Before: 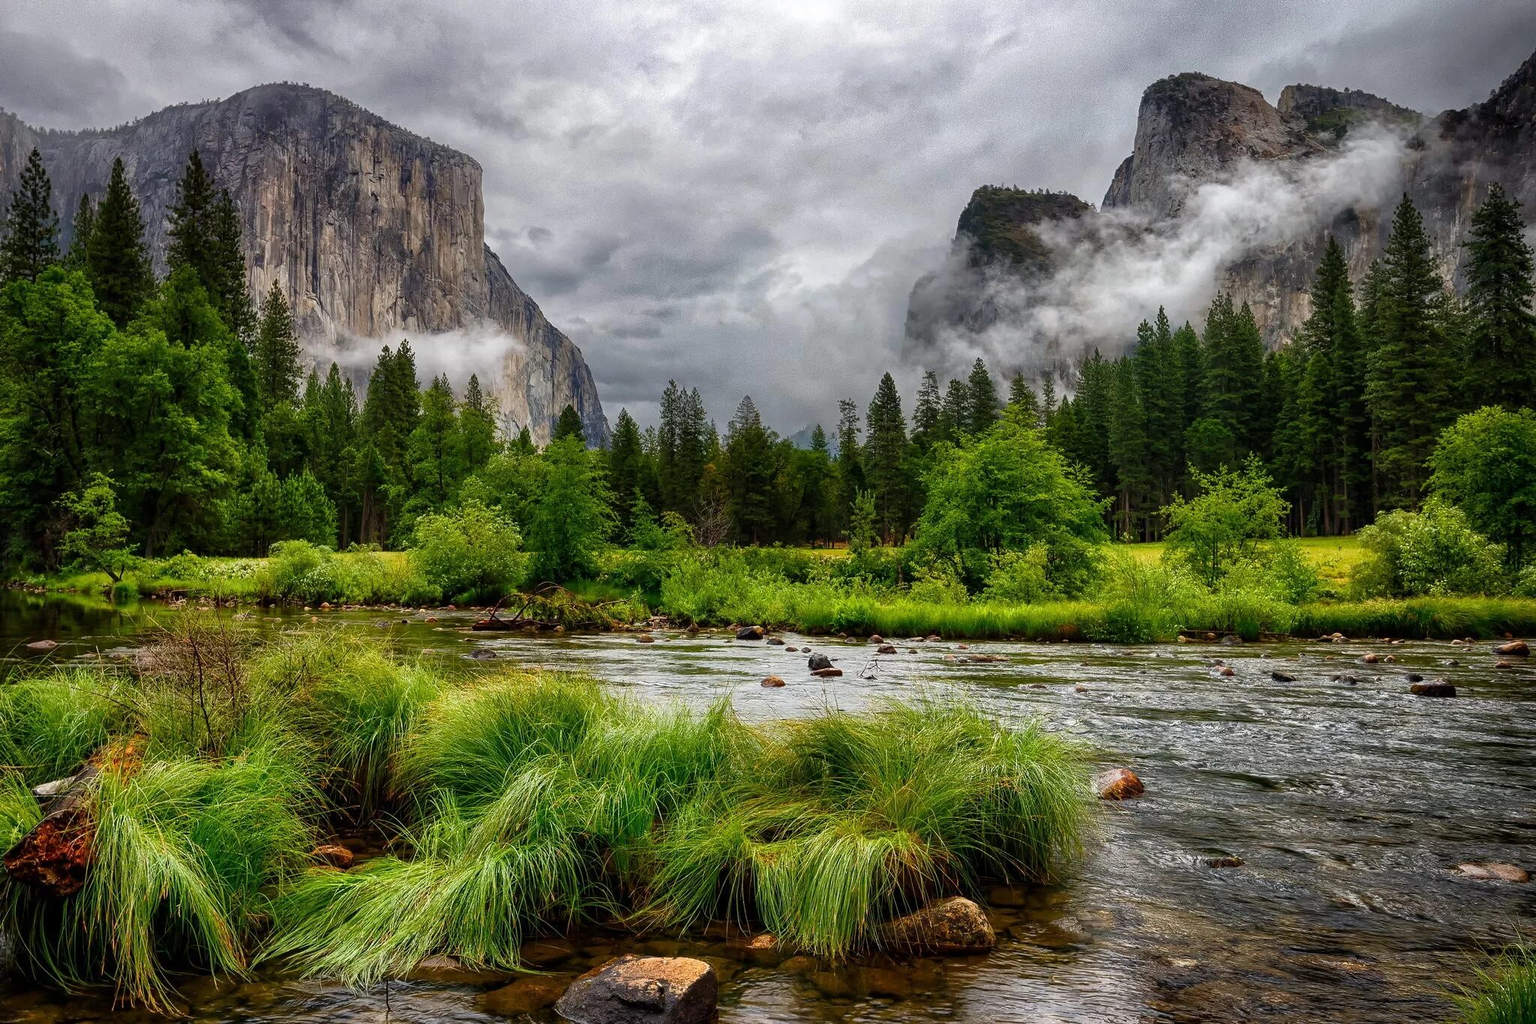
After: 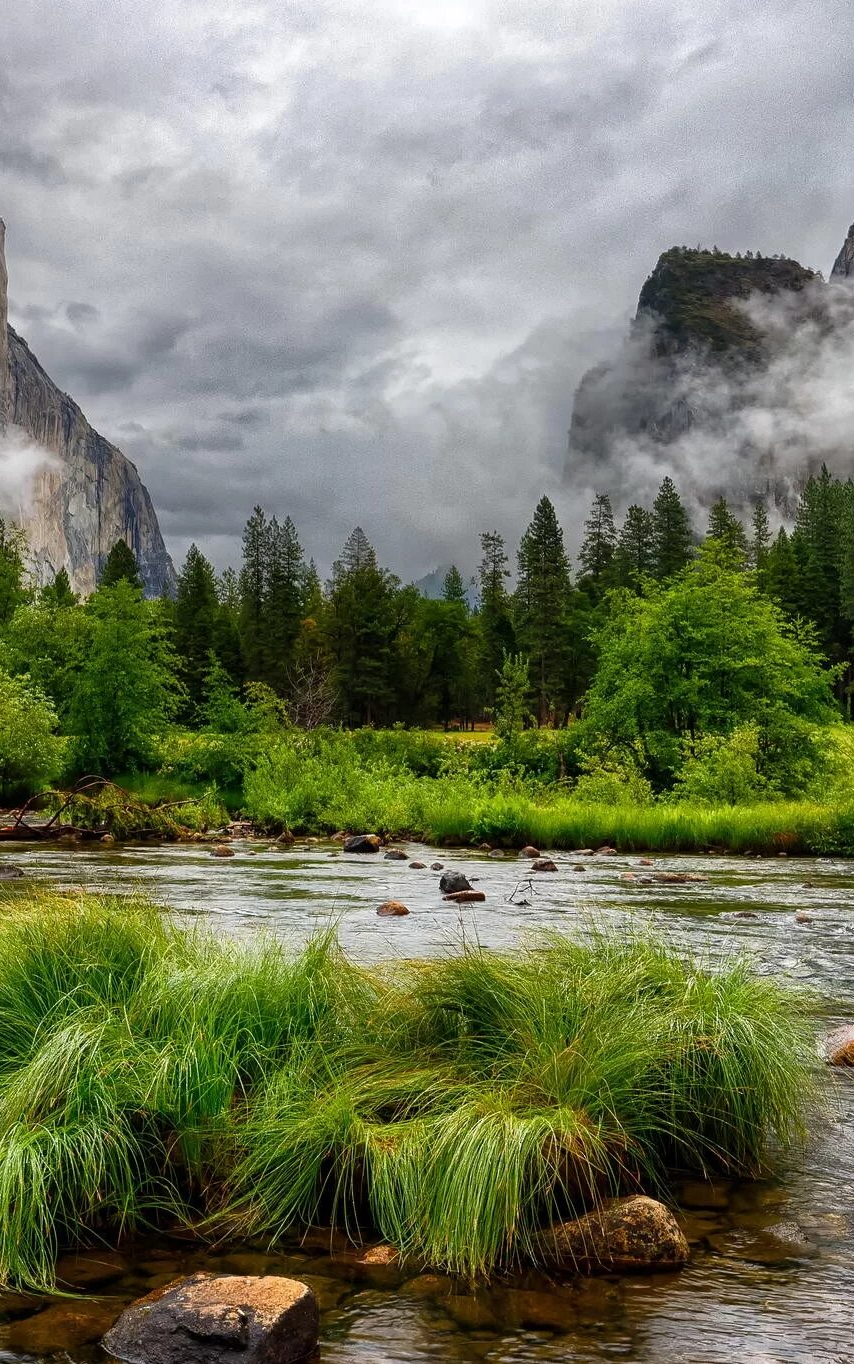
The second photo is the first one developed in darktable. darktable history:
crop: left 31.174%, right 27.094%
